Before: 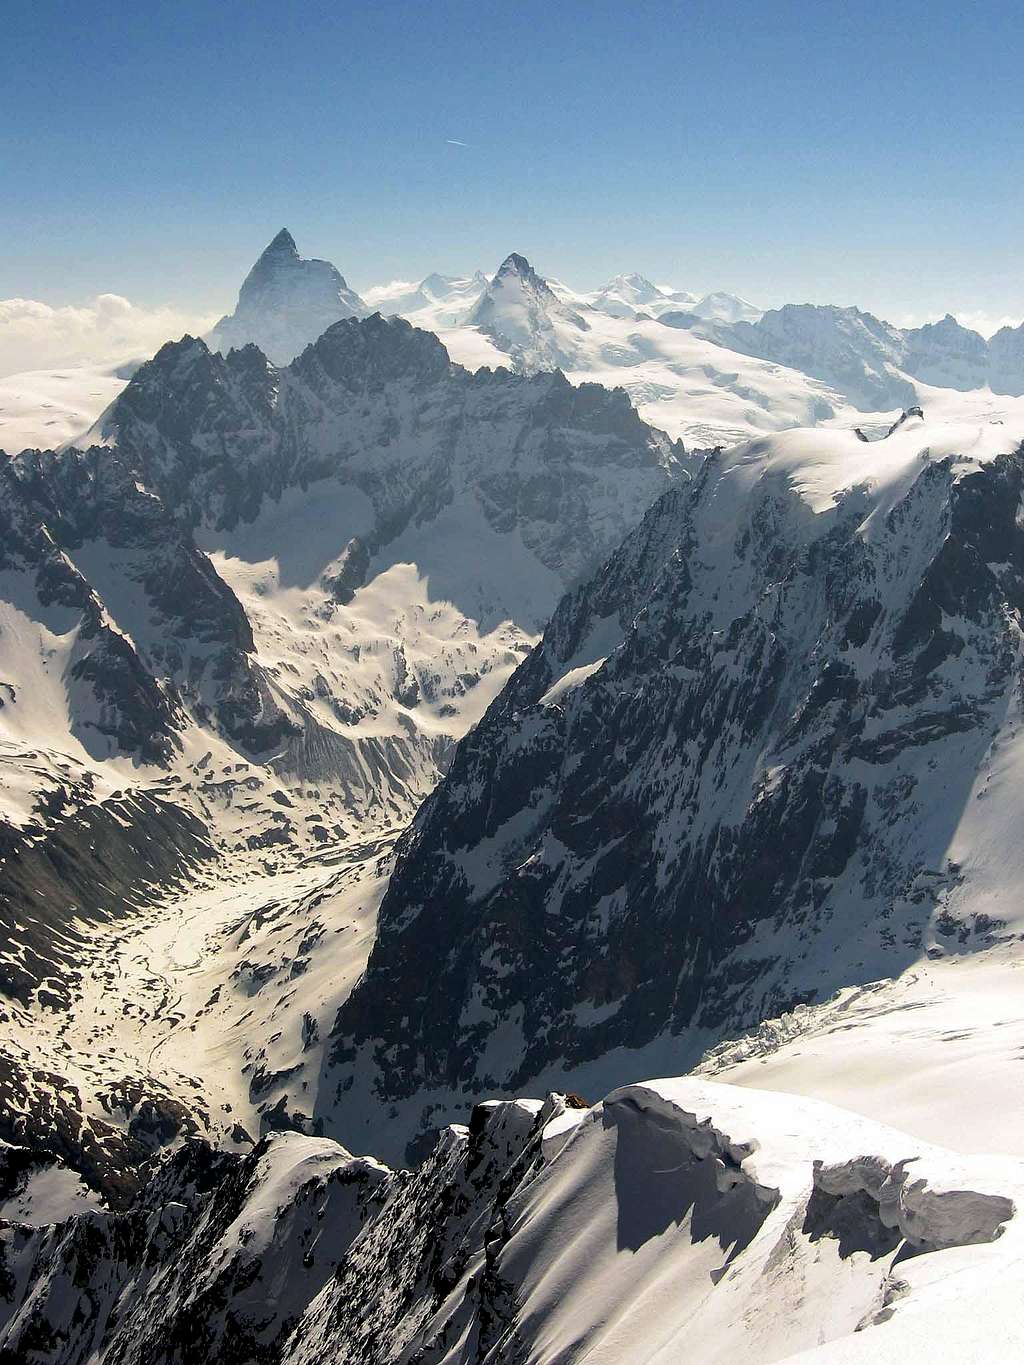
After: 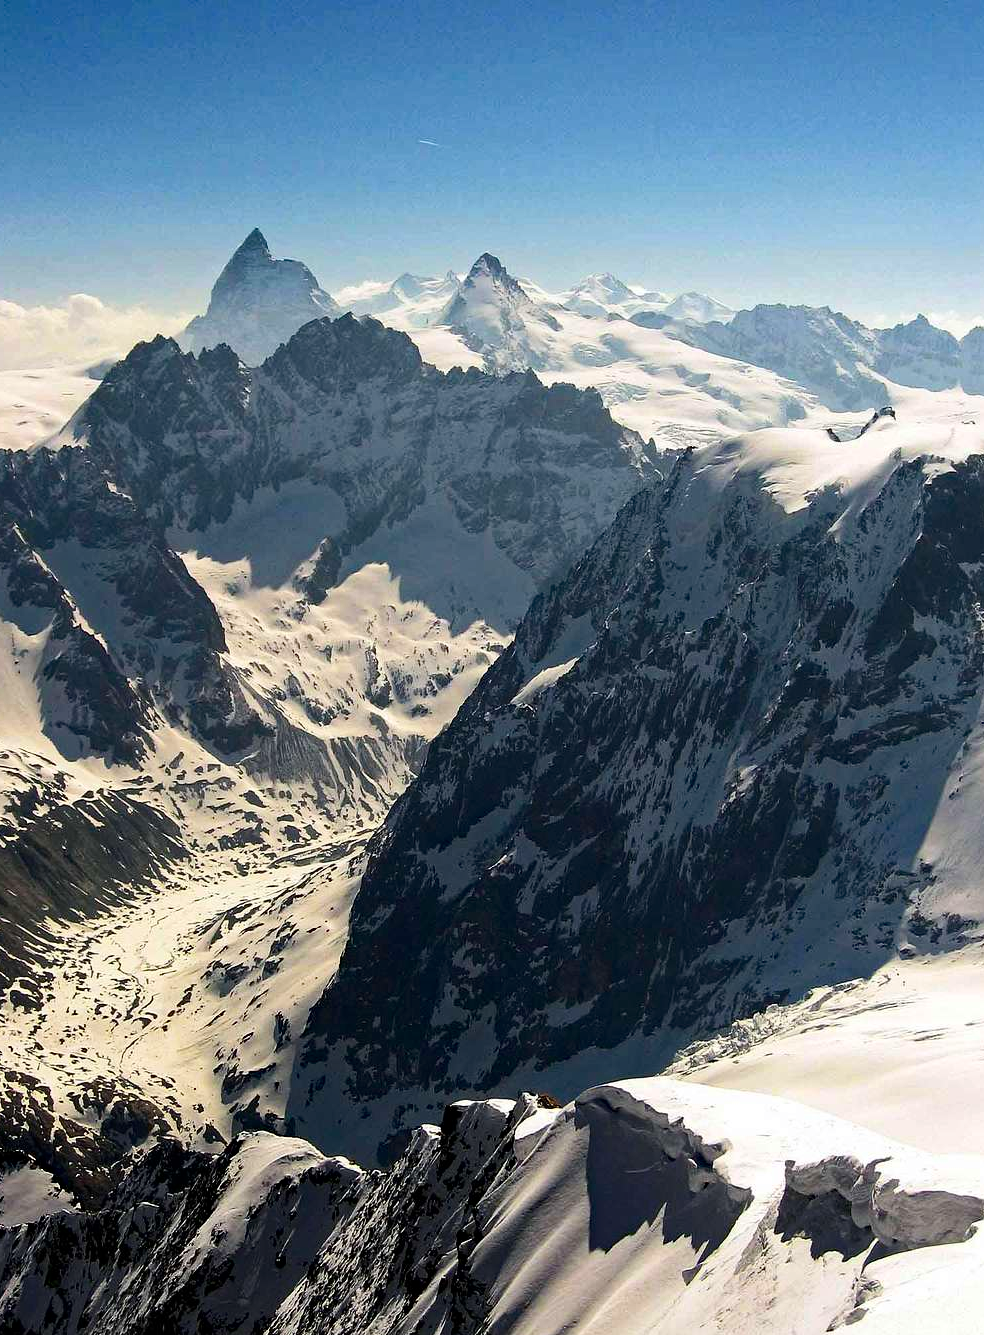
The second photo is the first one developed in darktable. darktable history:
haze removal: strength 0.286, distance 0.254, compatibility mode true, adaptive false
crop and rotate: left 2.741%, right 1.162%, bottom 2.139%
contrast brightness saturation: contrast 0.15, brightness -0.011, saturation 0.098
